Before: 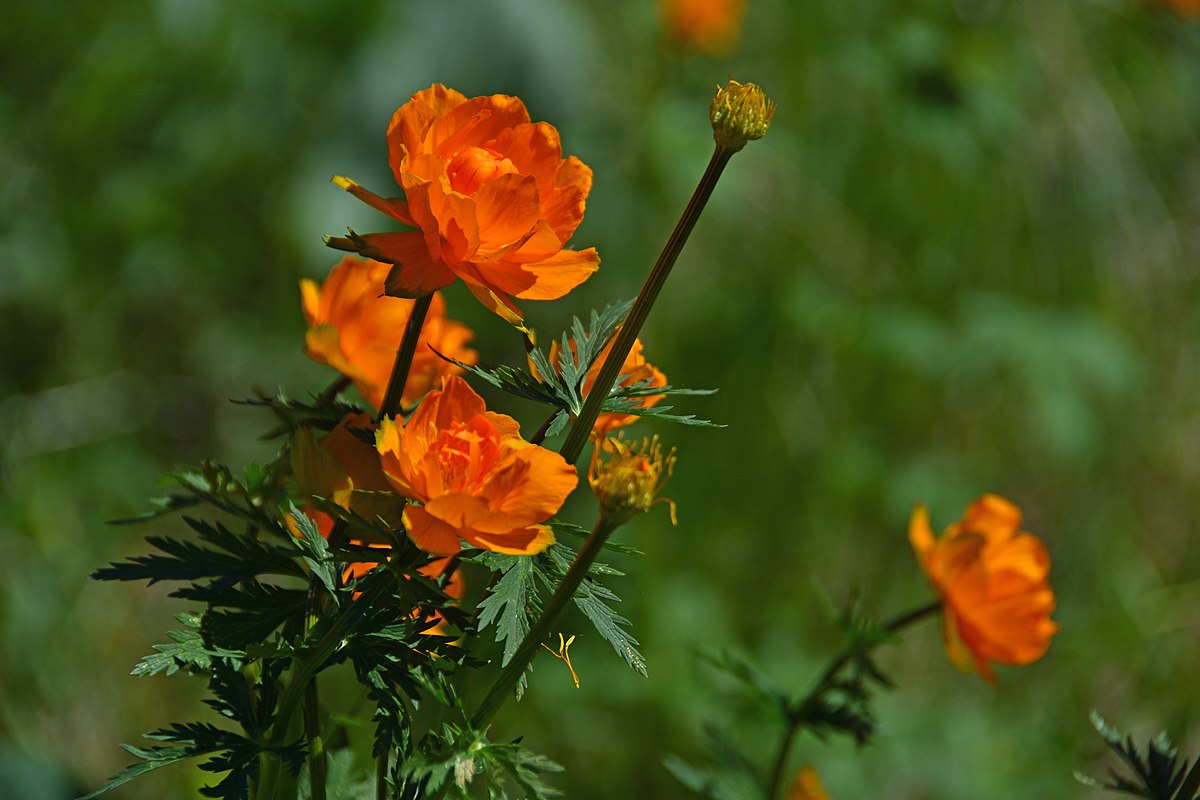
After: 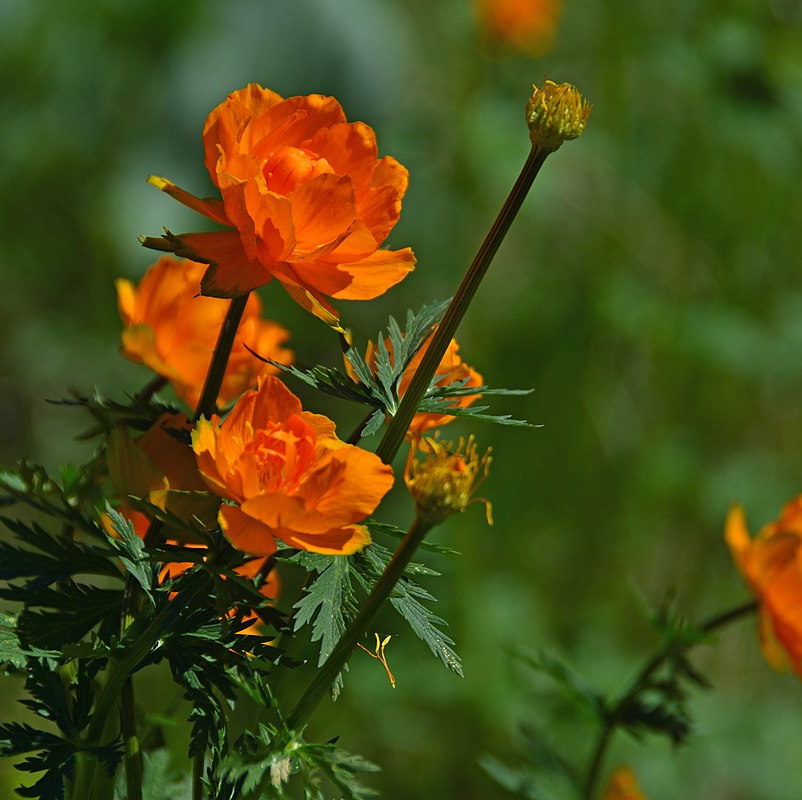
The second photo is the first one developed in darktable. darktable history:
crop: left 15.376%, right 17.757%
